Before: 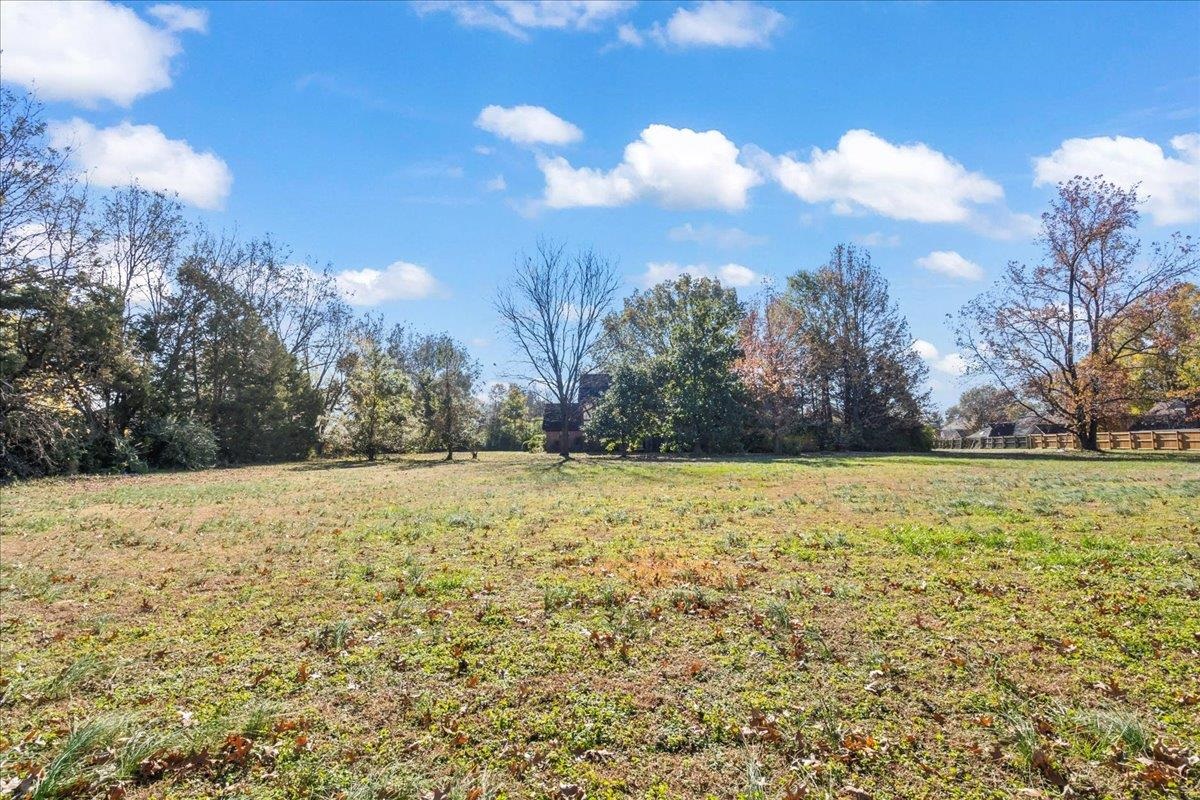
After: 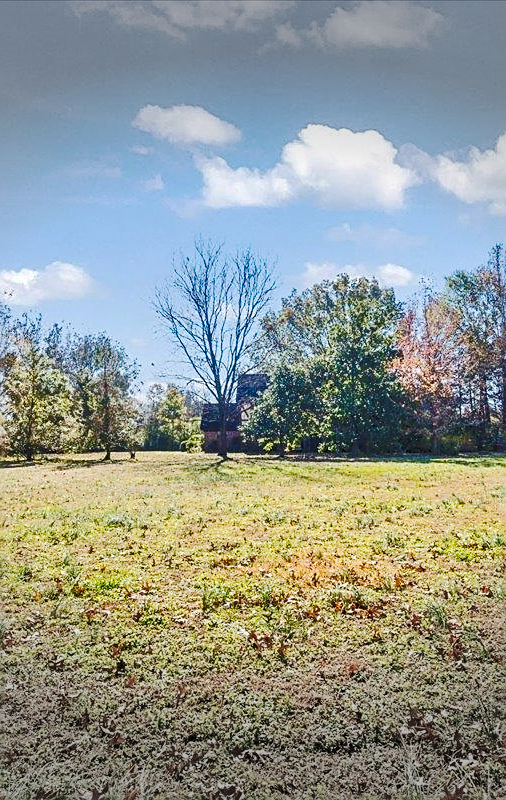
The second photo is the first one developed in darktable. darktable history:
rotate and perspective: crop left 0, crop top 0
crop: left 28.583%, right 29.231%
rgb curve: curves: ch0 [(0, 0) (0.093, 0.159) (0.241, 0.265) (0.414, 0.42) (1, 1)], compensate middle gray true, preserve colors basic power
shadows and highlights: low approximation 0.01, soften with gaussian
sharpen: on, module defaults
velvia: on, module defaults
tone curve: curves: ch0 [(0, 0) (0.003, 0.054) (0.011, 0.057) (0.025, 0.056) (0.044, 0.062) (0.069, 0.071) (0.1, 0.088) (0.136, 0.111) (0.177, 0.146) (0.224, 0.19) (0.277, 0.261) (0.335, 0.363) (0.399, 0.458) (0.468, 0.562) (0.543, 0.653) (0.623, 0.725) (0.709, 0.801) (0.801, 0.853) (0.898, 0.915) (1, 1)], preserve colors none
vignetting: fall-off start 79.43%, saturation -0.649, width/height ratio 1.327, unbound false
